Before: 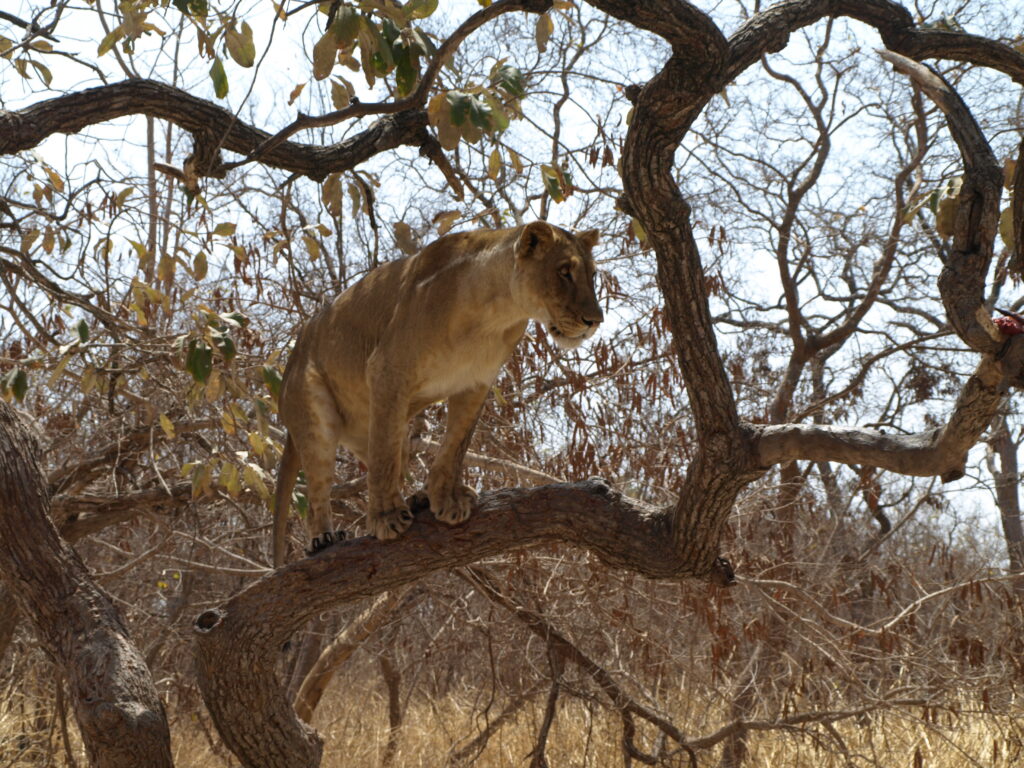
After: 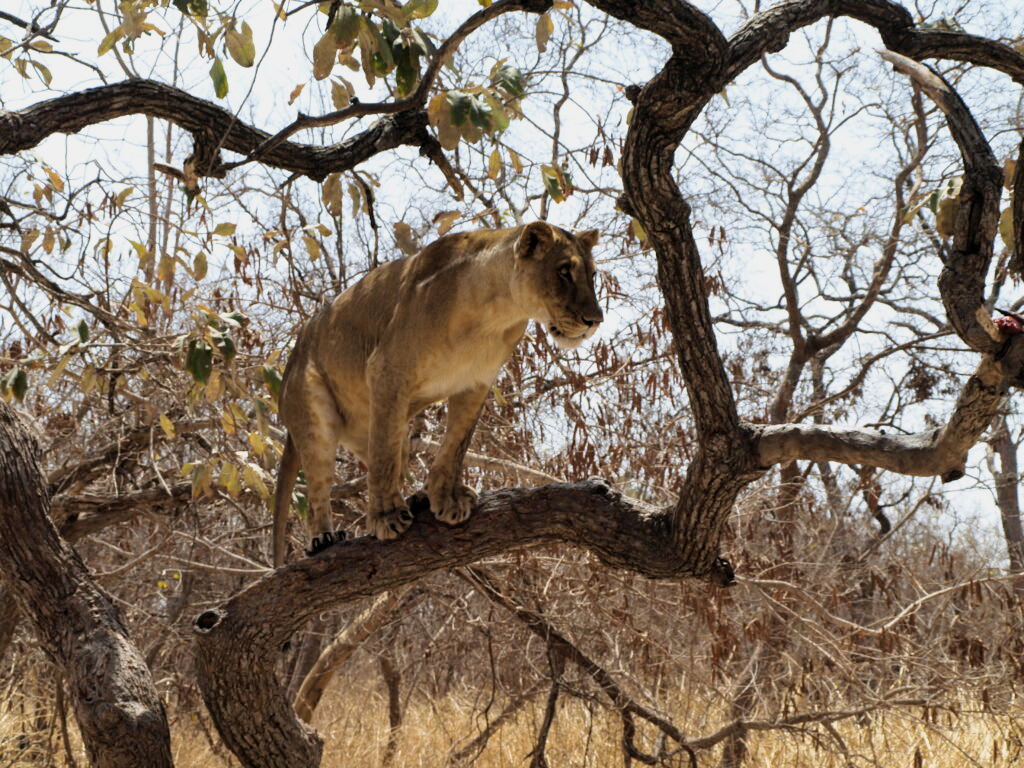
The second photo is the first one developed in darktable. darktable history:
exposure: black level correction 0, exposure 0.5 EV, compensate highlight preservation false
filmic rgb: black relative exposure -5.02 EV, white relative exposure 3.95 EV, hardness 2.89, contrast 1.192, highlights saturation mix -30.41%, iterations of high-quality reconstruction 0
color balance rgb: global offset › luminance 0.489%, perceptual saturation grading › global saturation 0.501%, global vibrance 20%
